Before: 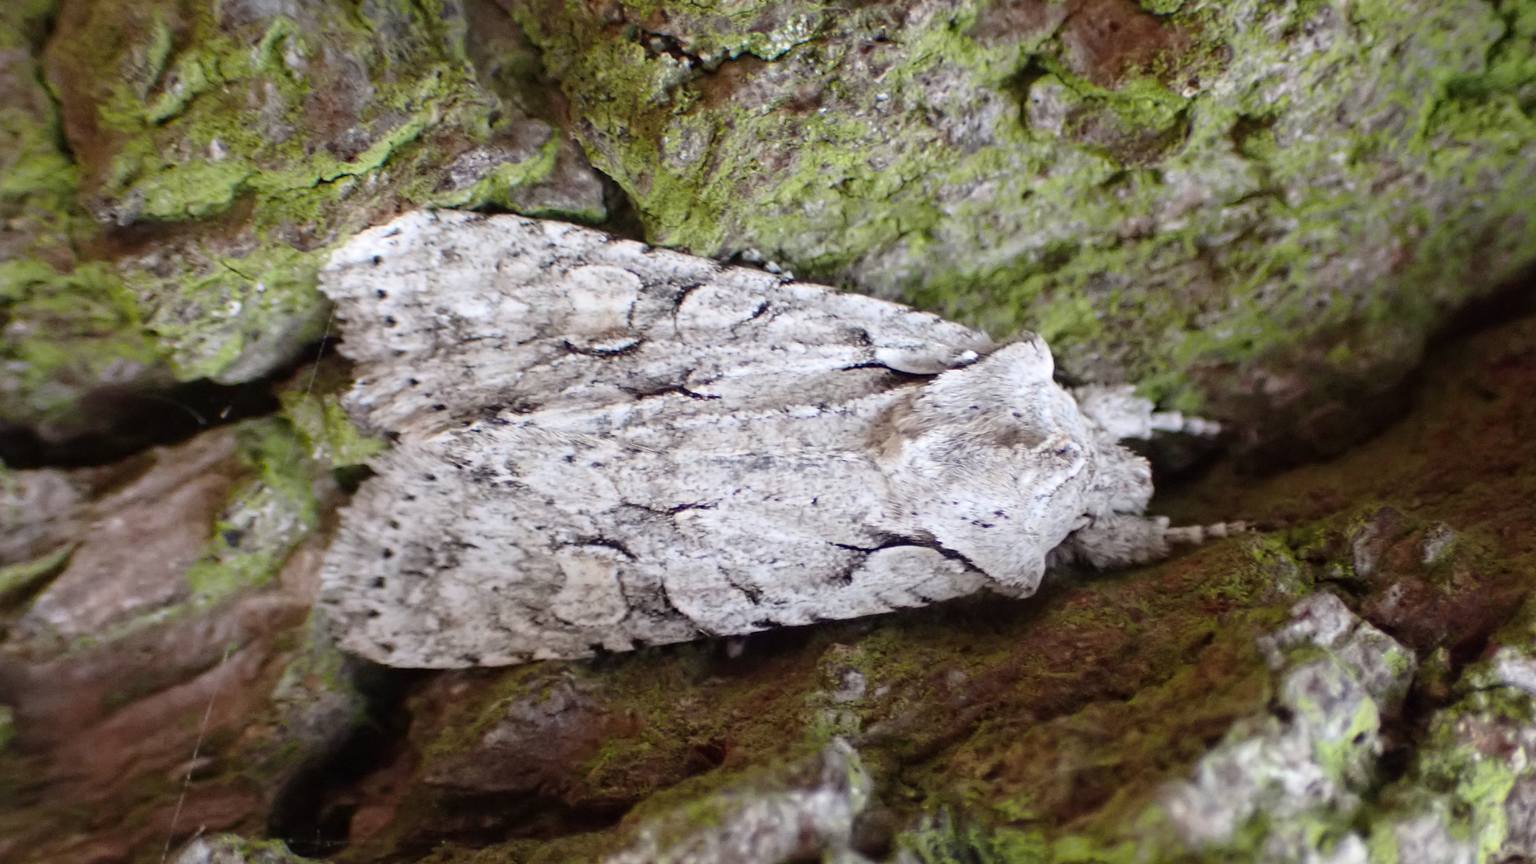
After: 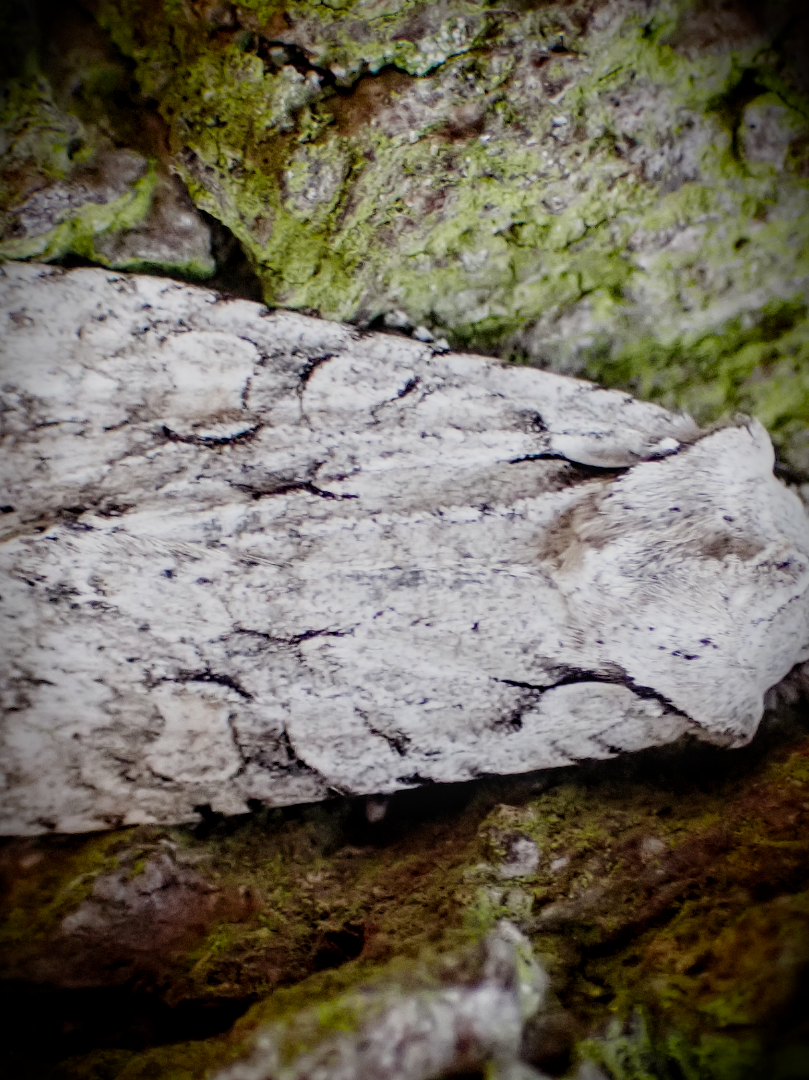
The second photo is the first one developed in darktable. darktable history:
local contrast: on, module defaults
filmic rgb: black relative exposure -7.65 EV, white relative exposure 4.56 EV, hardness 3.61, contrast 1.058, preserve chrominance no, color science v5 (2021)
tone equalizer: on, module defaults
crop: left 28.322%, right 29.491%
vignetting: brightness -0.986, saturation 0.49, automatic ratio true
